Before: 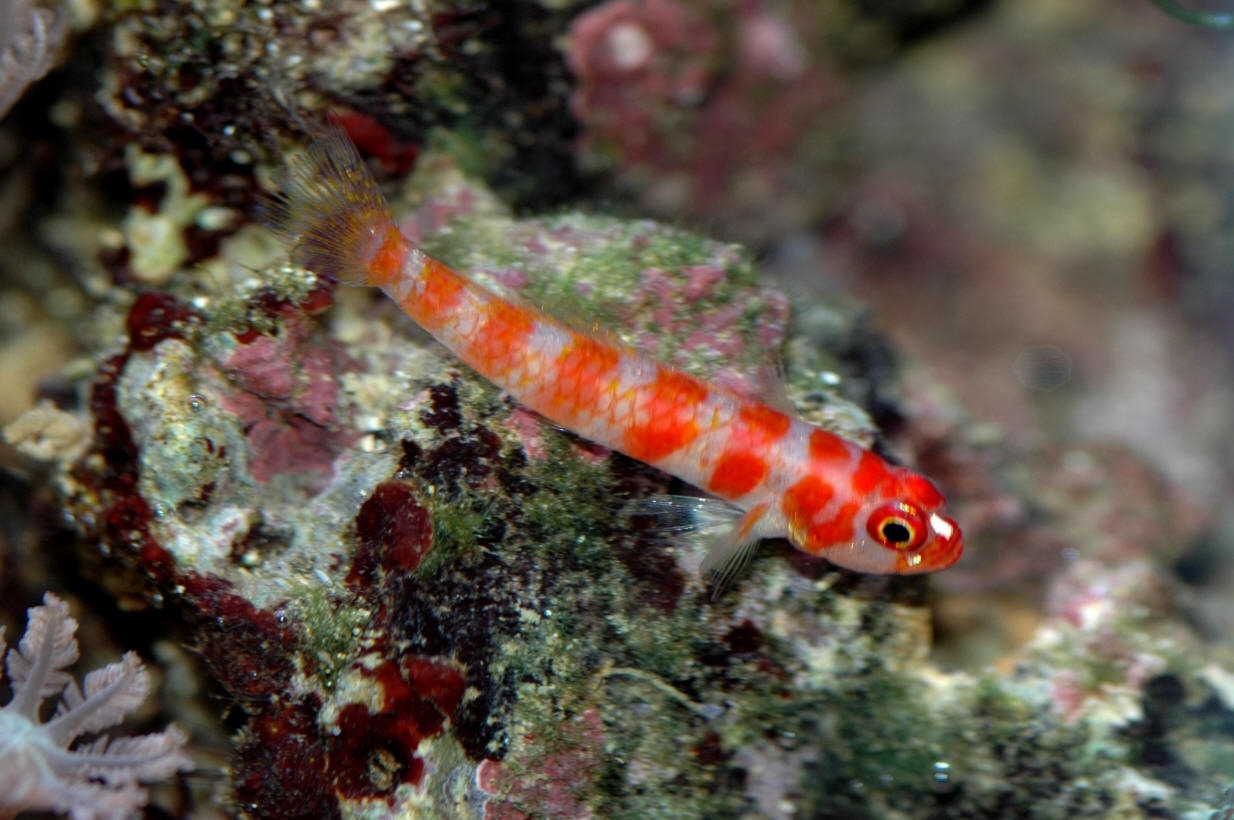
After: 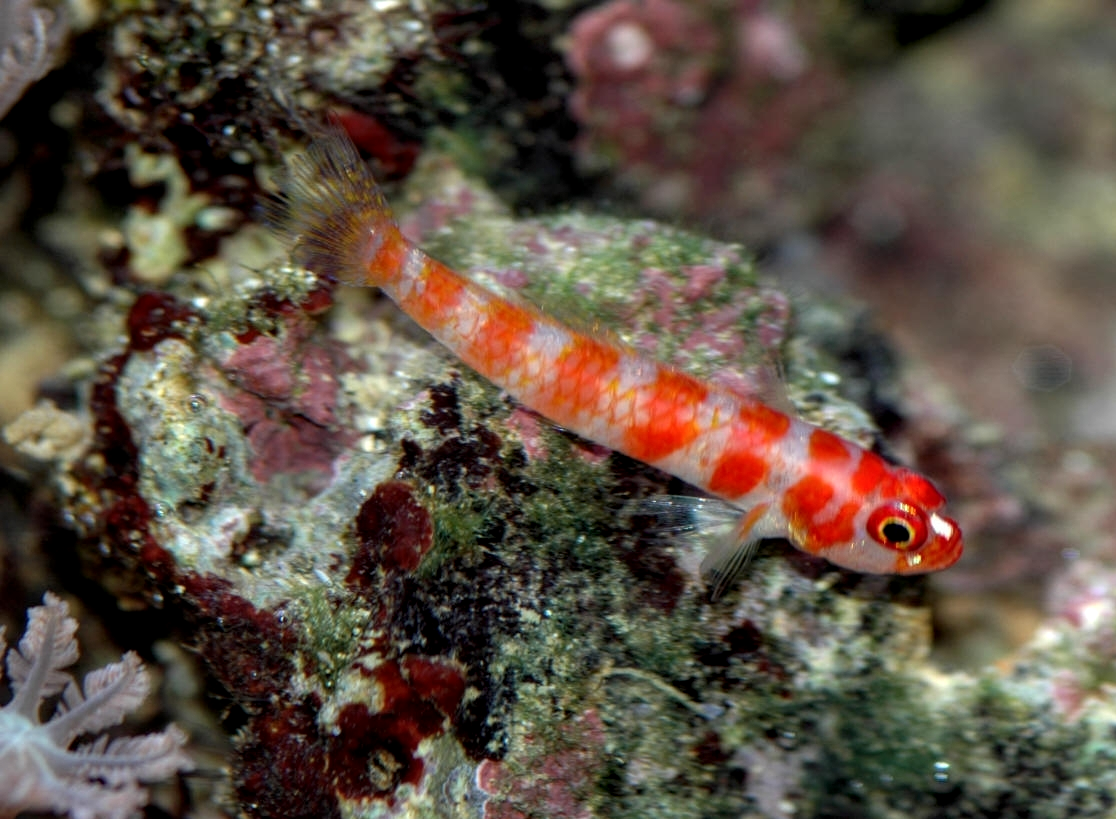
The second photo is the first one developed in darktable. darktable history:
base curve: exposure shift 0, preserve colors none
crop: right 9.509%, bottom 0.031%
local contrast: on, module defaults
